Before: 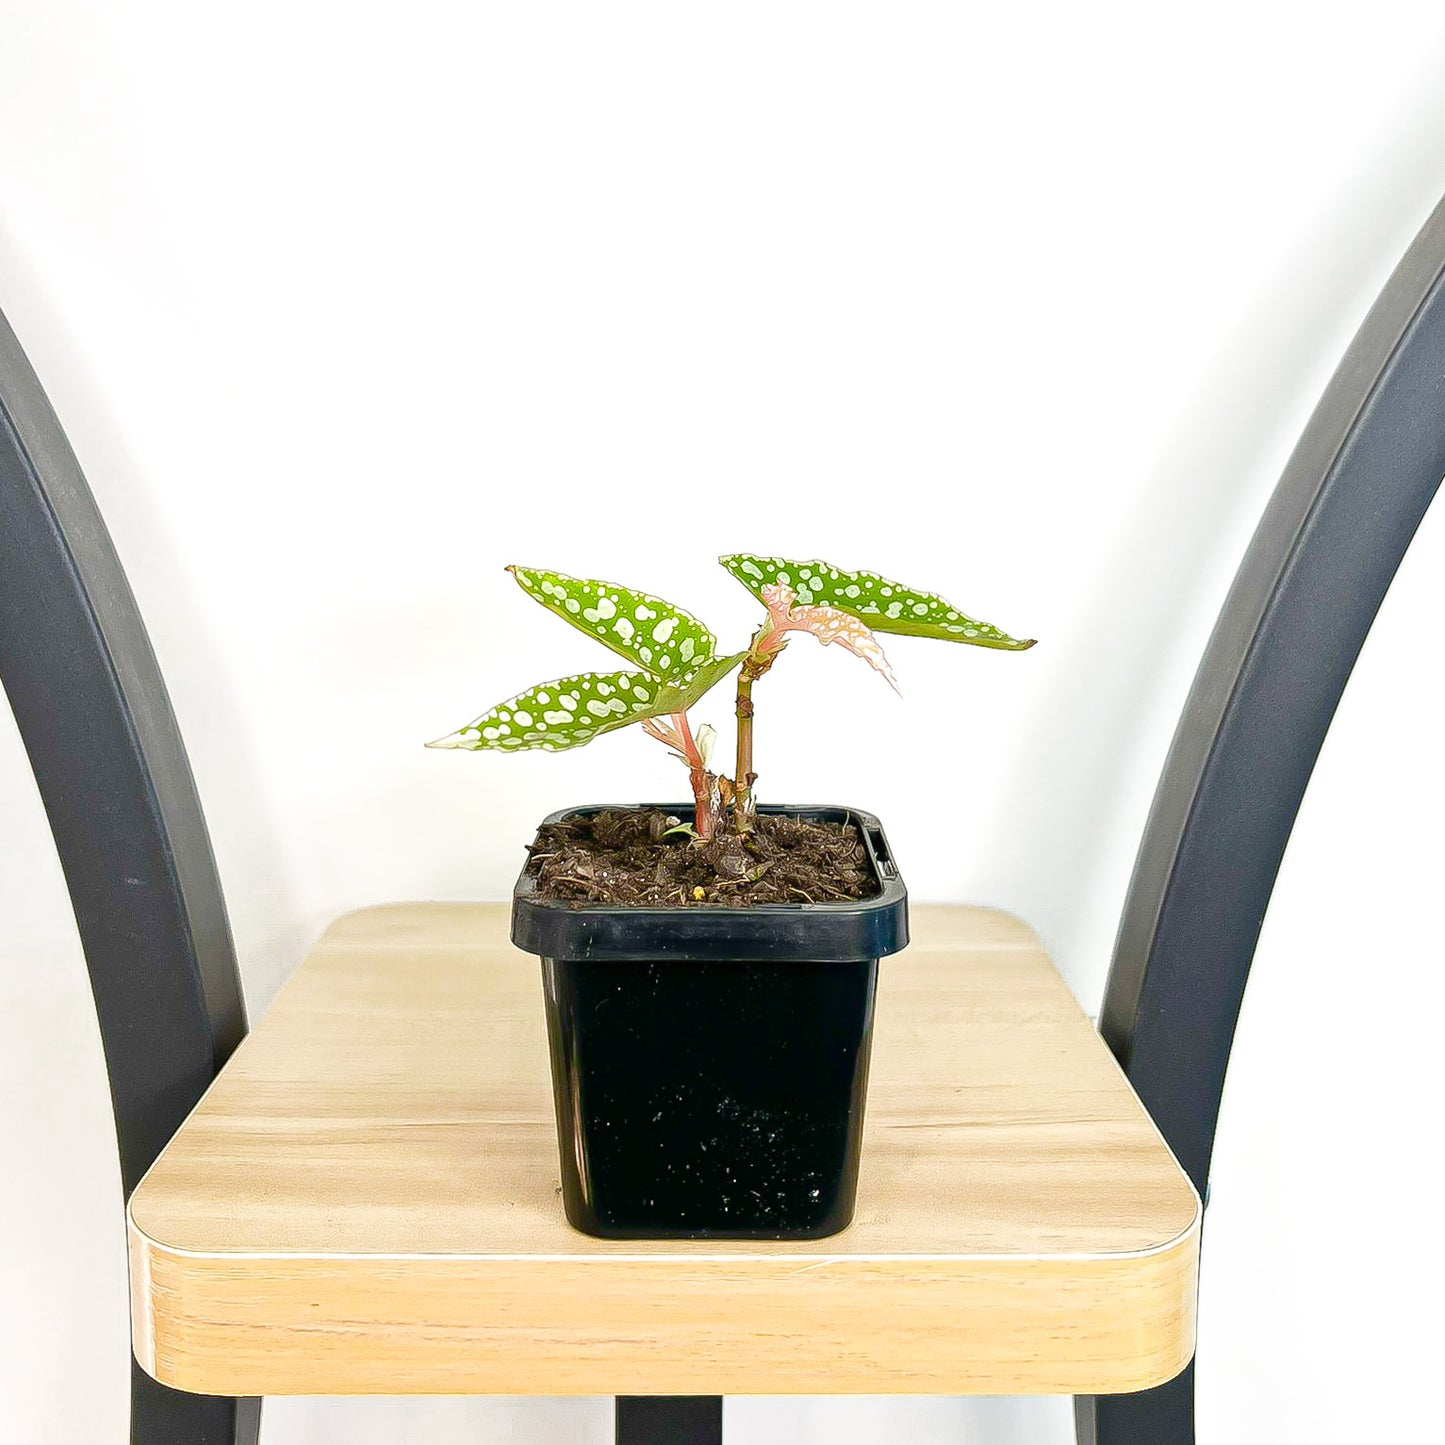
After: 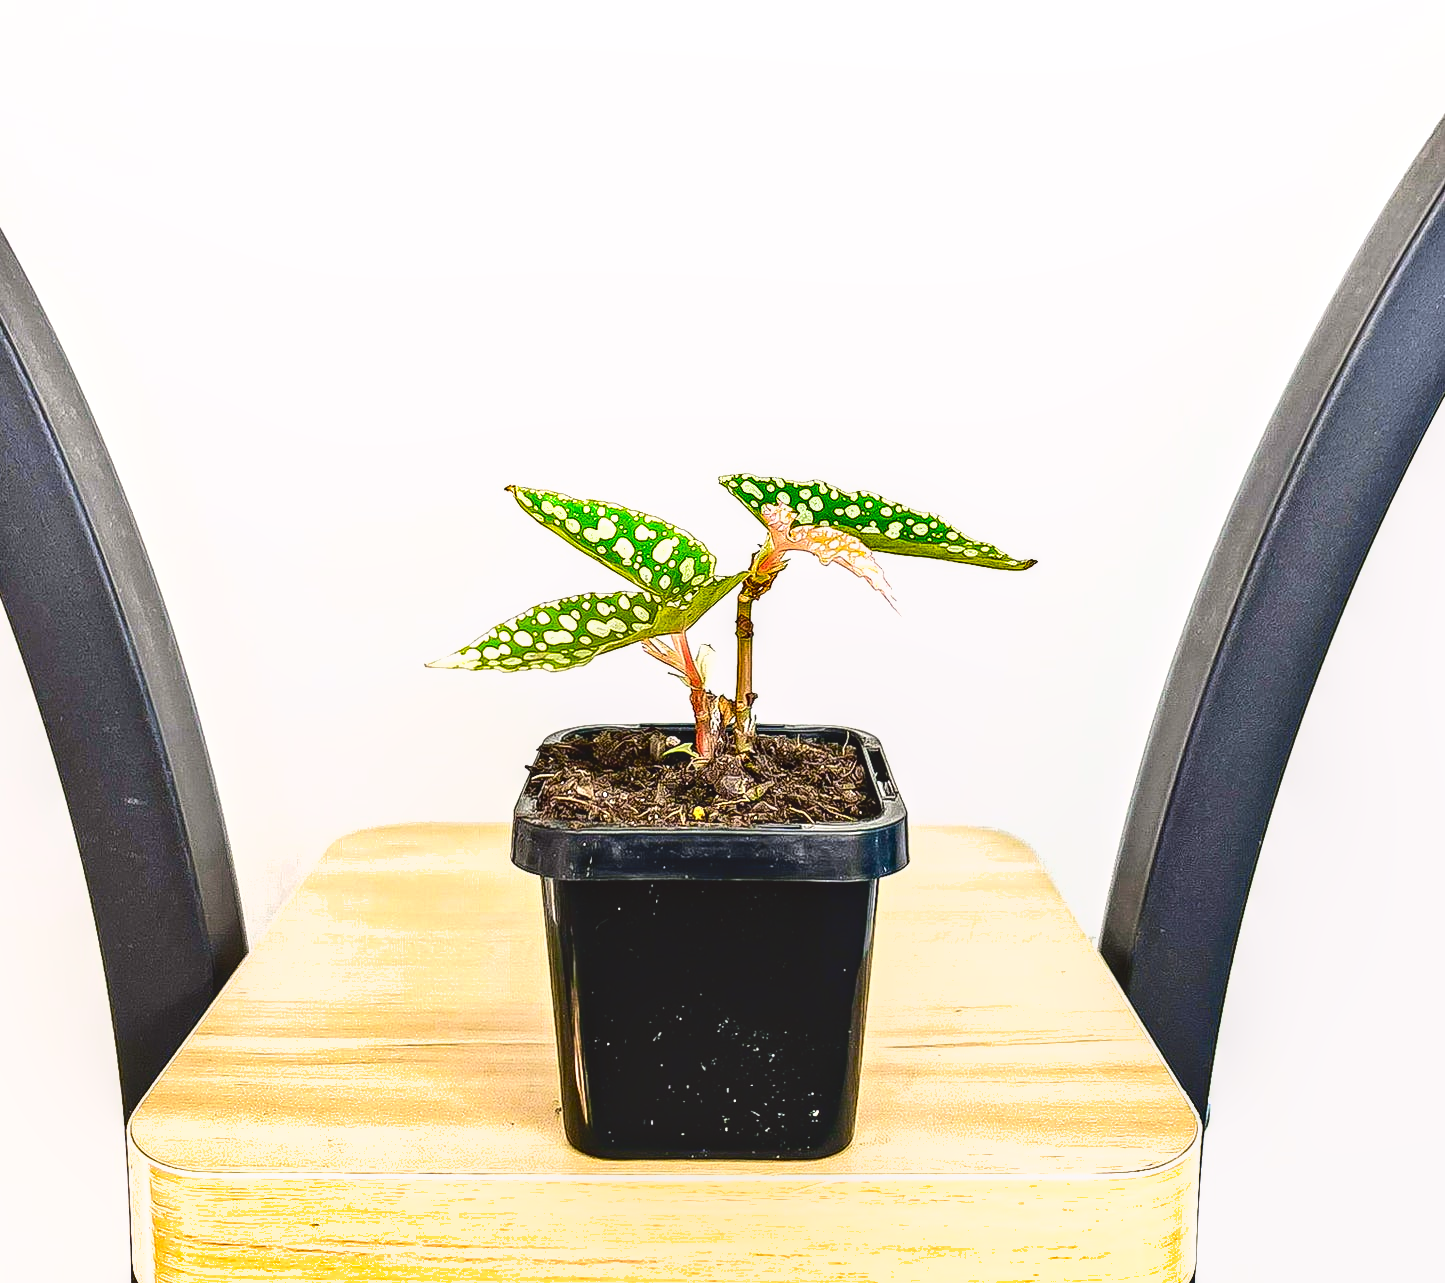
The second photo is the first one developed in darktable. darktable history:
crop and rotate: top 5.559%, bottom 5.611%
contrast brightness saturation: saturation 0.182
tone equalizer: -8 EV -0.727 EV, -7 EV -0.719 EV, -6 EV -0.571 EV, -5 EV -0.37 EV, -3 EV 0.402 EV, -2 EV 0.6 EV, -1 EV 0.682 EV, +0 EV 0.776 EV, edges refinement/feathering 500, mask exposure compensation -1.57 EV, preserve details no
sharpen: amount 0.206
tone curve: curves: ch0 [(0.003, 0.015) (0.104, 0.07) (0.236, 0.218) (0.401, 0.443) (0.495, 0.55) (0.65, 0.68) (0.832, 0.858) (1, 0.977)]; ch1 [(0, 0) (0.161, 0.092) (0.35, 0.33) (0.379, 0.401) (0.45, 0.466) (0.489, 0.499) (0.55, 0.56) (0.621, 0.615) (0.718, 0.734) (1, 1)]; ch2 [(0, 0) (0.369, 0.427) (0.44, 0.434) (0.502, 0.501) (0.557, 0.55) (0.586, 0.59) (1, 1)], color space Lab, independent channels, preserve colors none
shadows and highlights: shadows 43.71, white point adjustment -1.3, soften with gaussian
local contrast: on, module defaults
